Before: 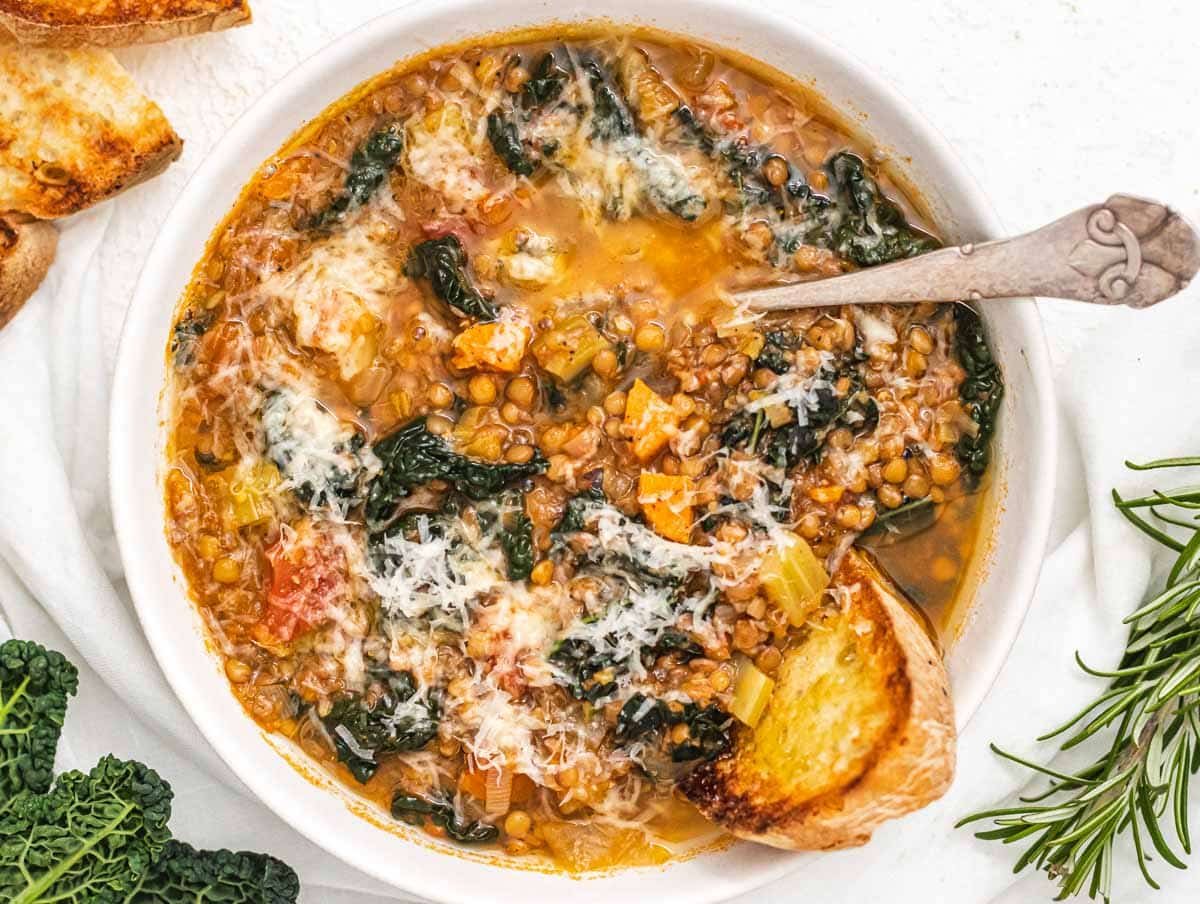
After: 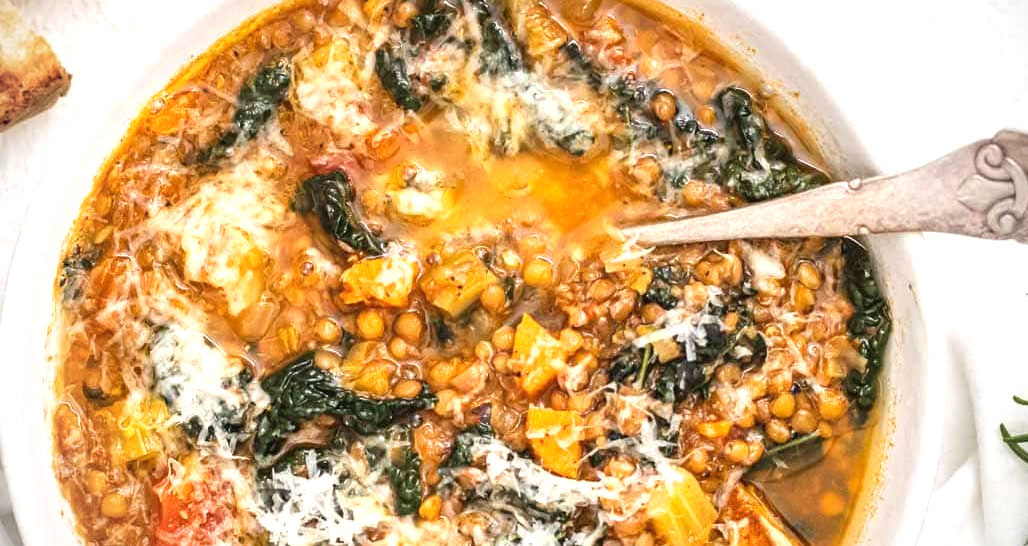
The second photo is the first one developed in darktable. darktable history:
exposure: black level correction 0, exposure 0.5 EV, compensate exposure bias true, compensate highlight preservation false
vignetting: on, module defaults
crop and rotate: left 9.345%, top 7.22%, right 4.982%, bottom 32.331%
